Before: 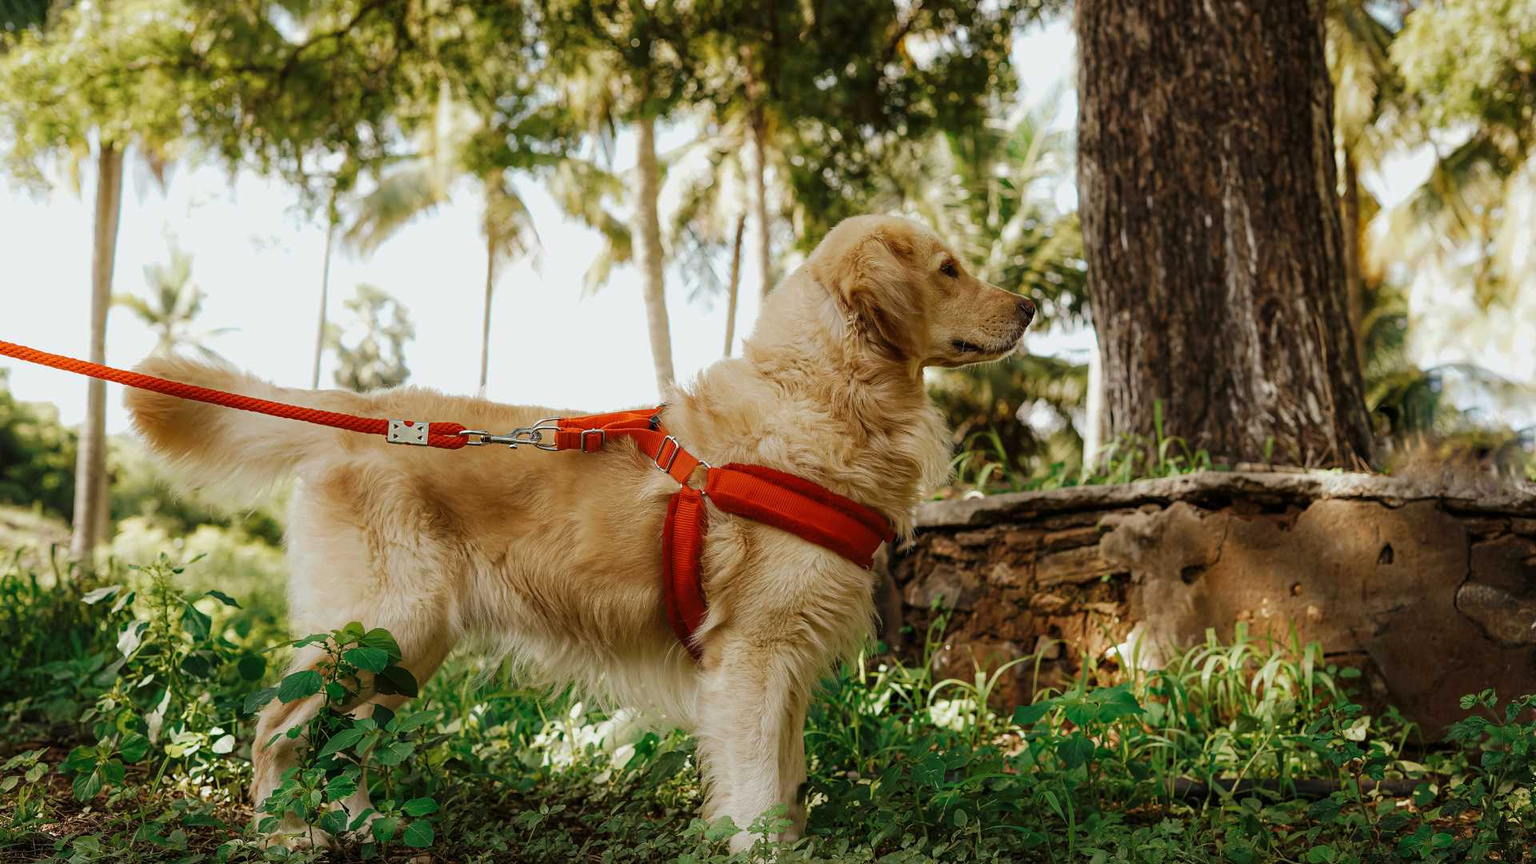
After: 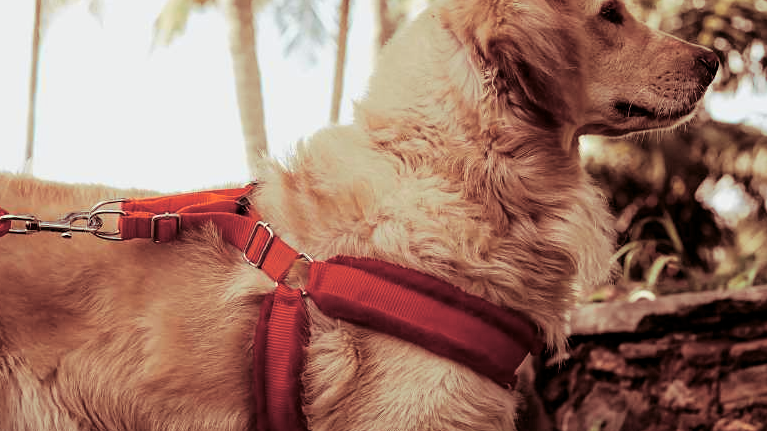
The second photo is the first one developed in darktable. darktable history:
crop: left 30%, top 30%, right 30%, bottom 30%
tone curve: curves: ch0 [(0.003, 0) (0.066, 0.031) (0.163, 0.112) (0.264, 0.238) (0.395, 0.421) (0.517, 0.56) (0.684, 0.734) (0.791, 0.814) (1, 1)]; ch1 [(0, 0) (0.164, 0.115) (0.337, 0.332) (0.39, 0.398) (0.464, 0.461) (0.501, 0.5) (0.507, 0.5) (0.534, 0.532) (0.577, 0.59) (0.652, 0.681) (0.733, 0.749) (0.811, 0.796) (1, 1)]; ch2 [(0, 0) (0.337, 0.382) (0.464, 0.476) (0.501, 0.502) (0.527, 0.54) (0.551, 0.565) (0.6, 0.59) (0.687, 0.675) (1, 1)], color space Lab, independent channels, preserve colors none
split-toning: highlights › hue 187.2°, highlights › saturation 0.83, balance -68.05, compress 56.43%
